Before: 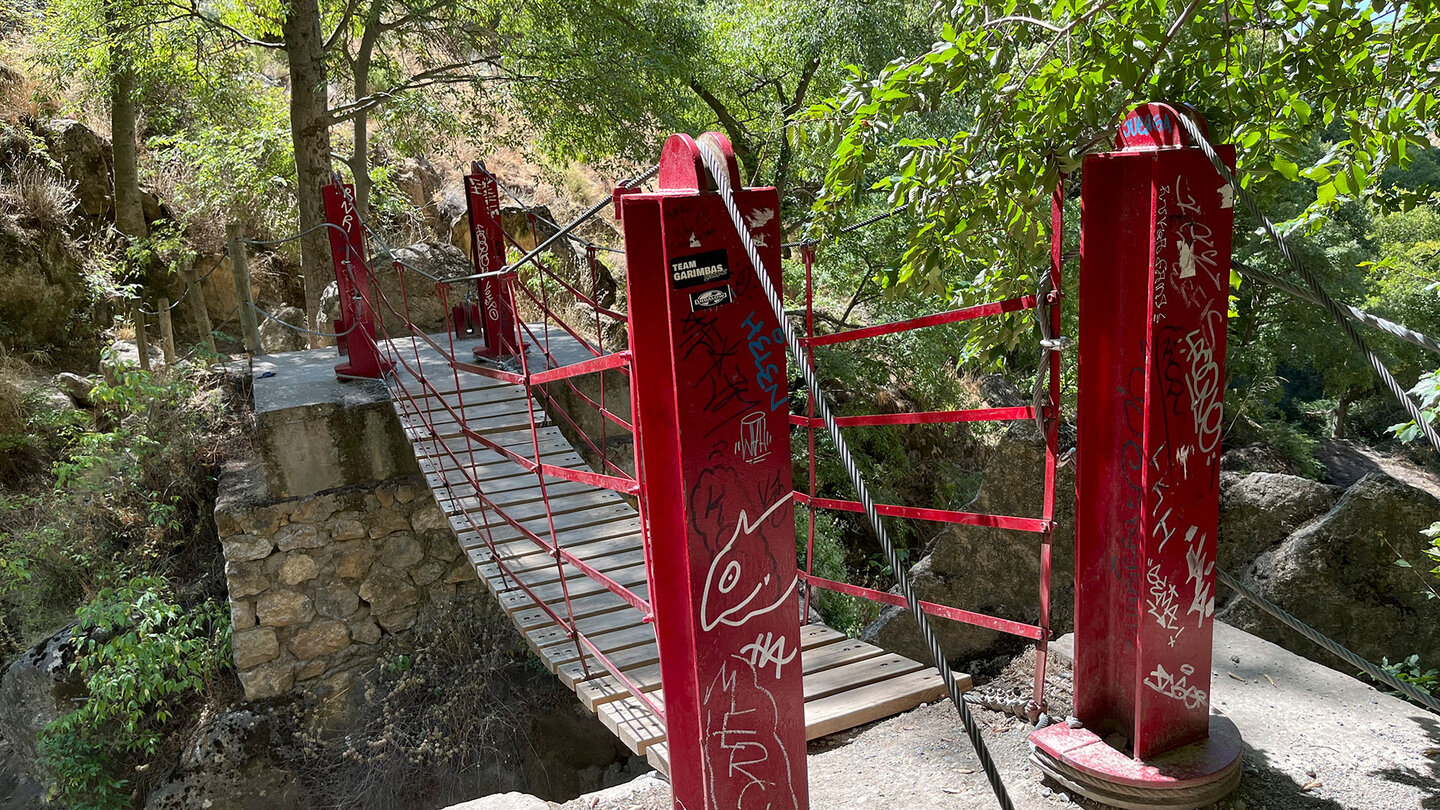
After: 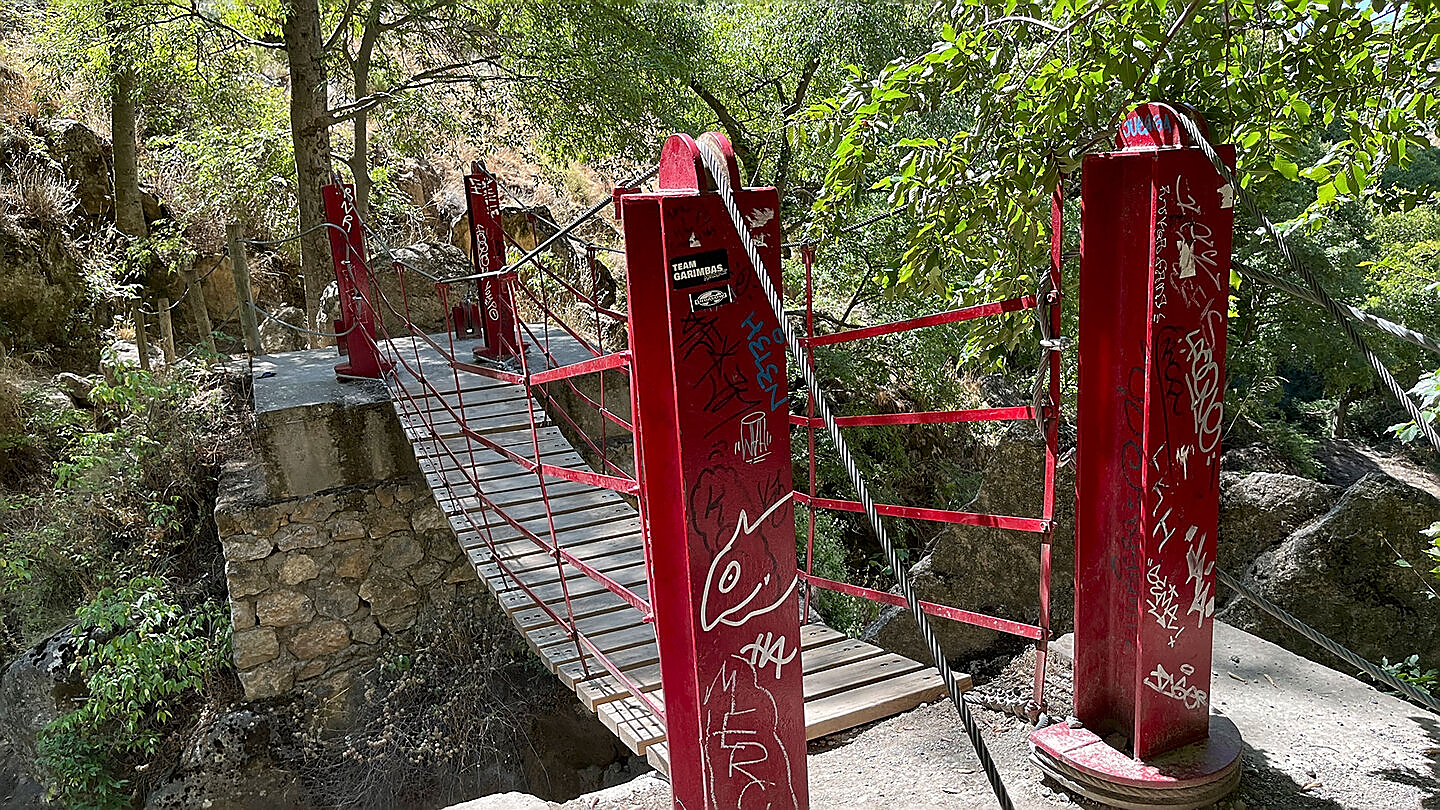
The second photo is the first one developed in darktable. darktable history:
sharpen: radius 1.39, amount 1.245, threshold 0.658
